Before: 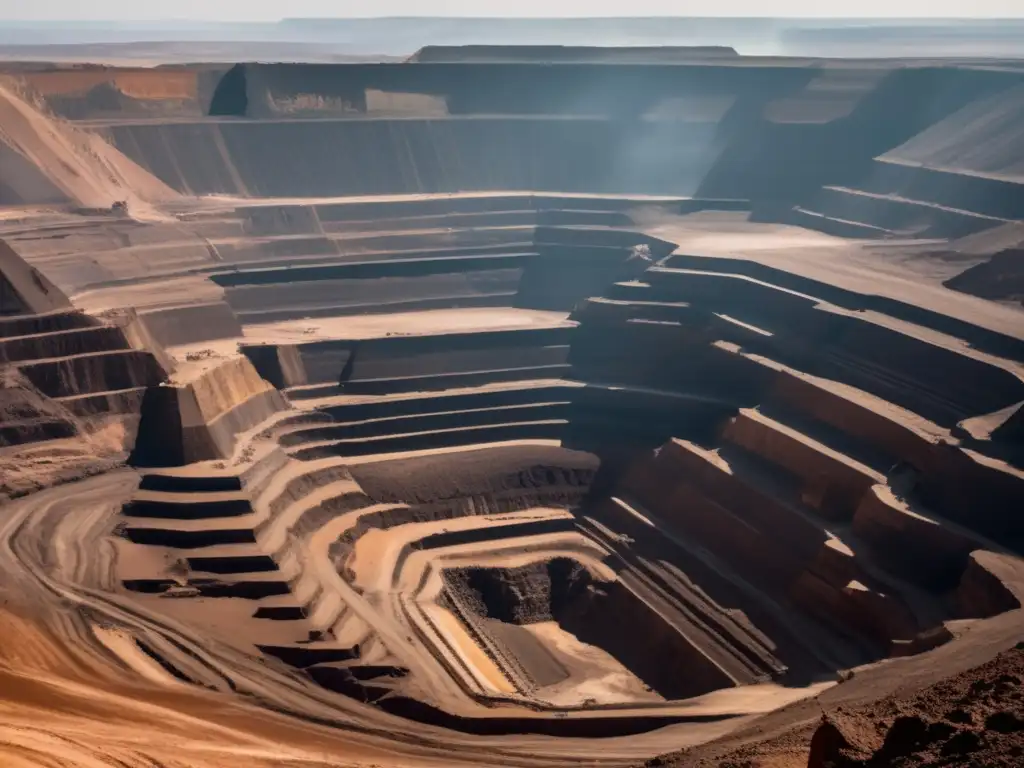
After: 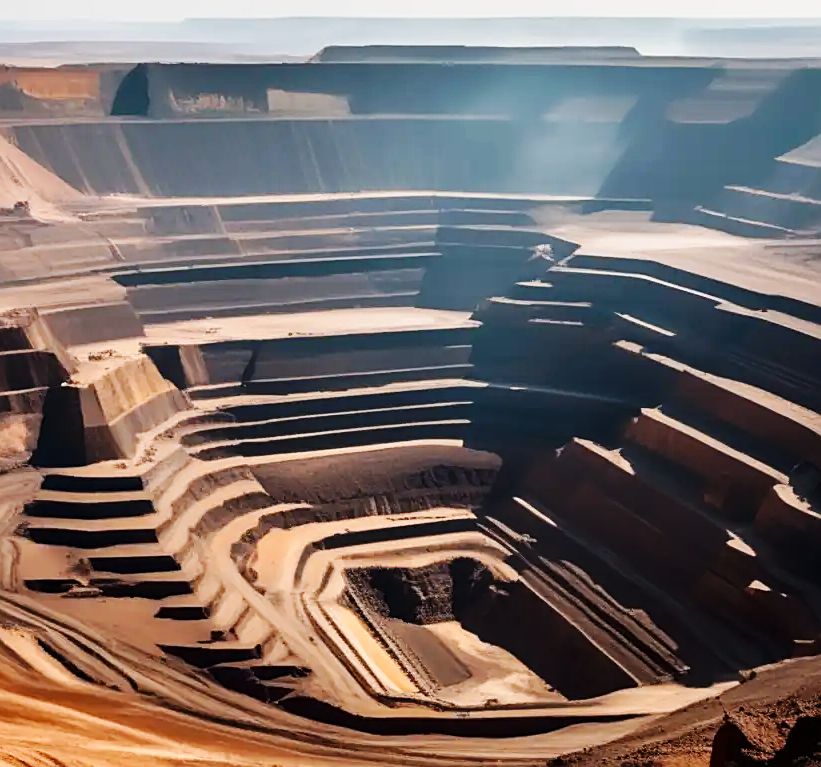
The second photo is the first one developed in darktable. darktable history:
base curve: curves: ch0 [(0, 0) (0.032, 0.025) (0.121, 0.166) (0.206, 0.329) (0.605, 0.79) (1, 1)], preserve colors none
sharpen: on, module defaults
crop and rotate: left 9.597%, right 10.195%
